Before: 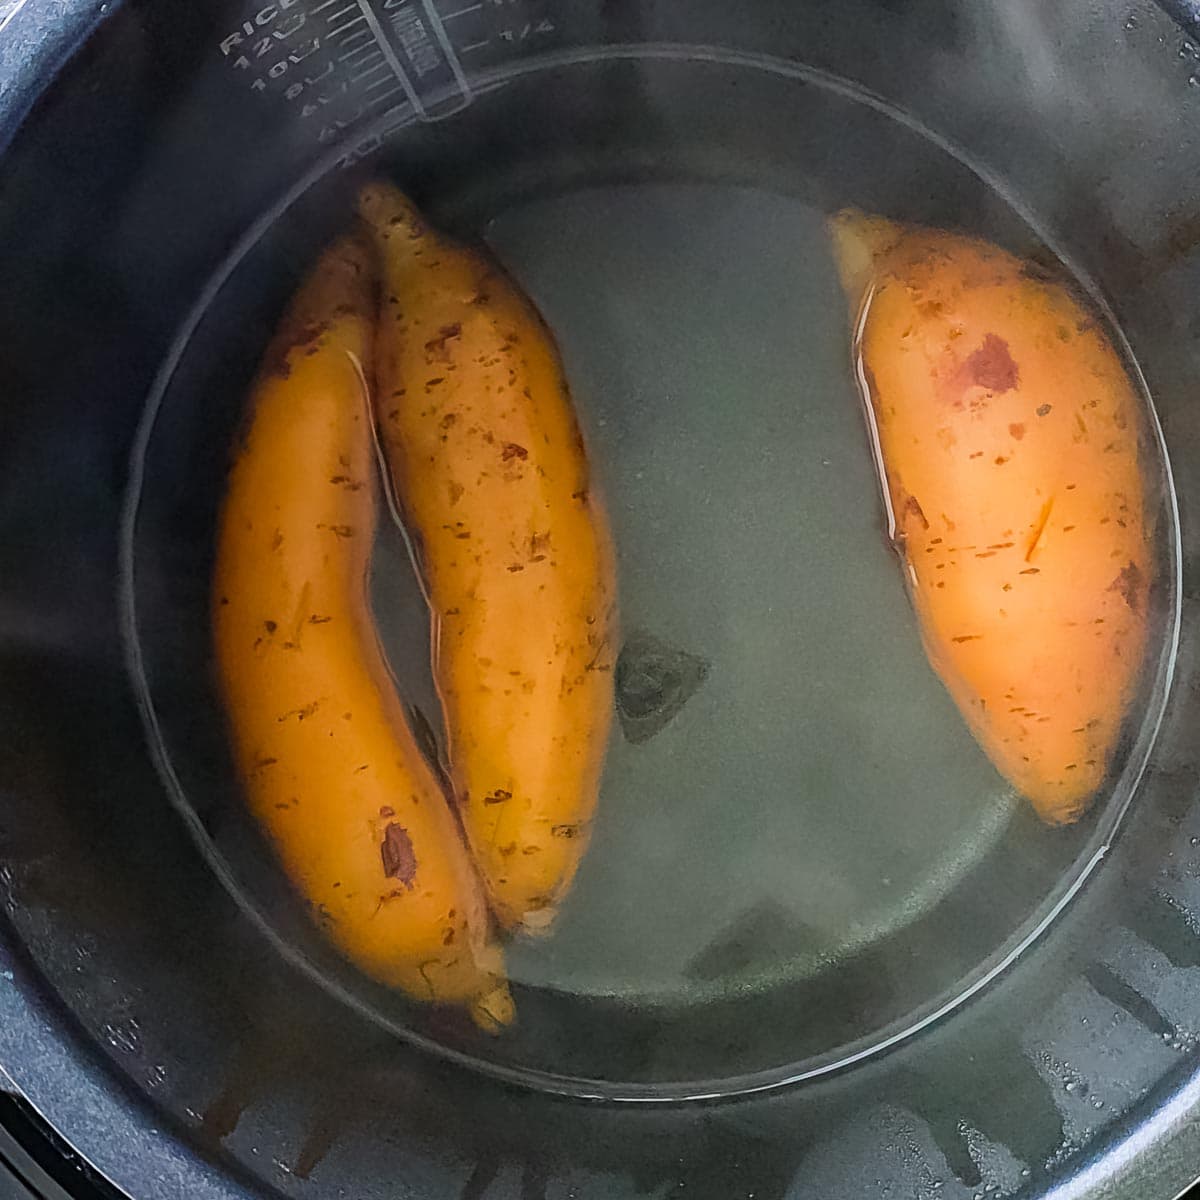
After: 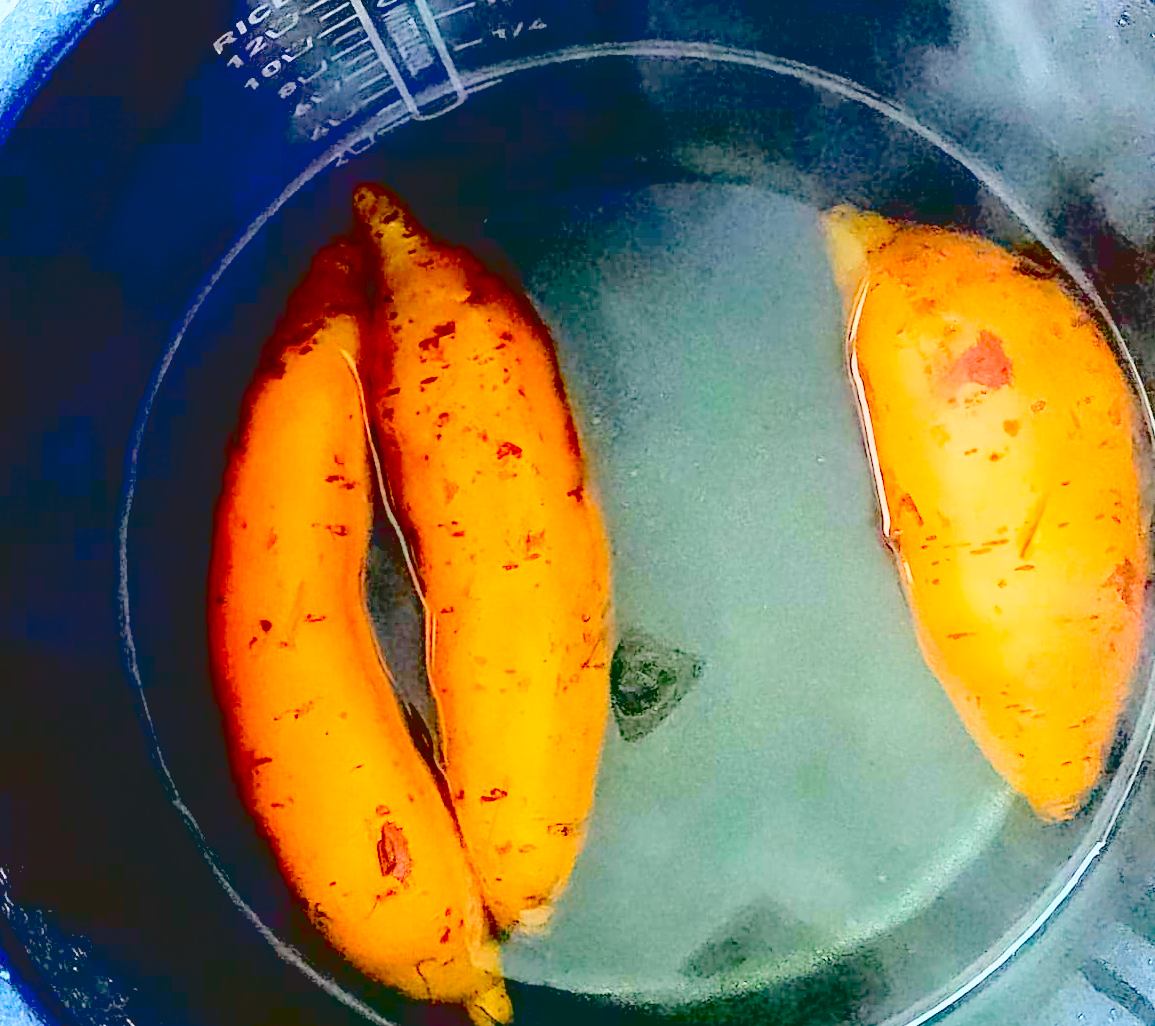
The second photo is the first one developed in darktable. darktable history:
haze removal: compatibility mode true, adaptive false
white balance: red 0.98, blue 1.034
tone equalizer: on, module defaults
crop and rotate: angle 0.2°, left 0.275%, right 3.127%, bottom 14.18%
color correction: highlights a* -0.95, highlights b* 4.5, shadows a* 3.55
exposure: black level correction 0.035, exposure 0.9 EV, compensate highlight preservation false
base curve: curves: ch0 [(0, 0) (0.025, 0.046) (0.112, 0.277) (0.467, 0.74) (0.814, 0.929) (1, 0.942)]
lowpass: radius 0.1, contrast 0.85, saturation 1.1, unbound 0
